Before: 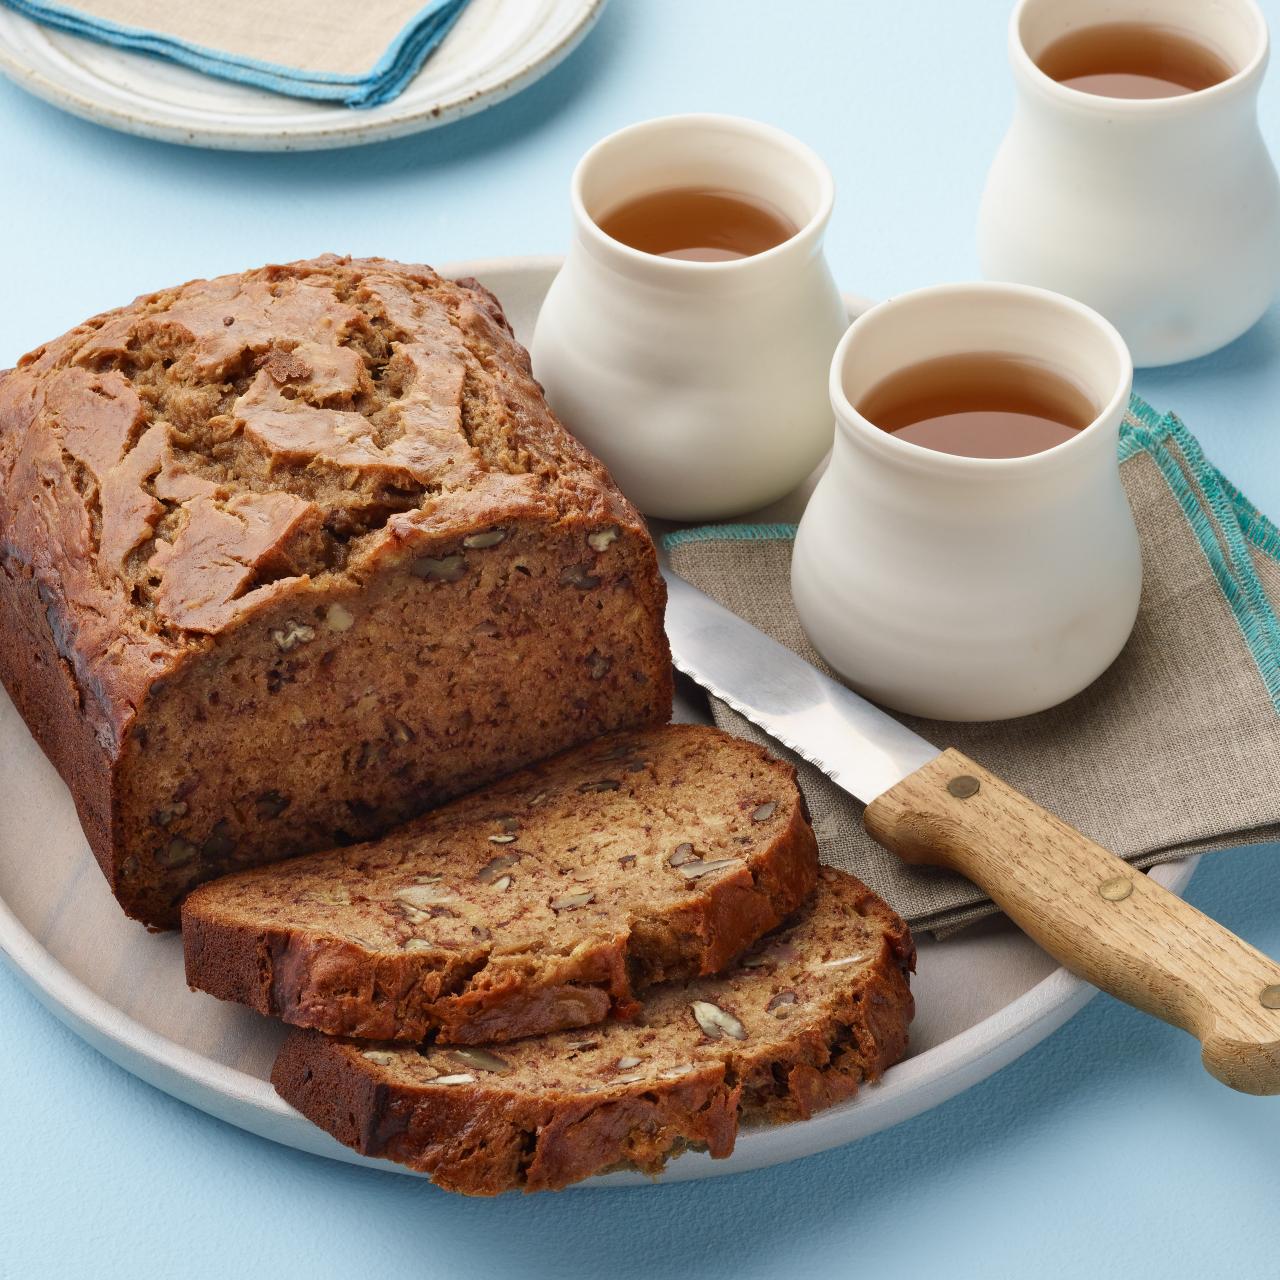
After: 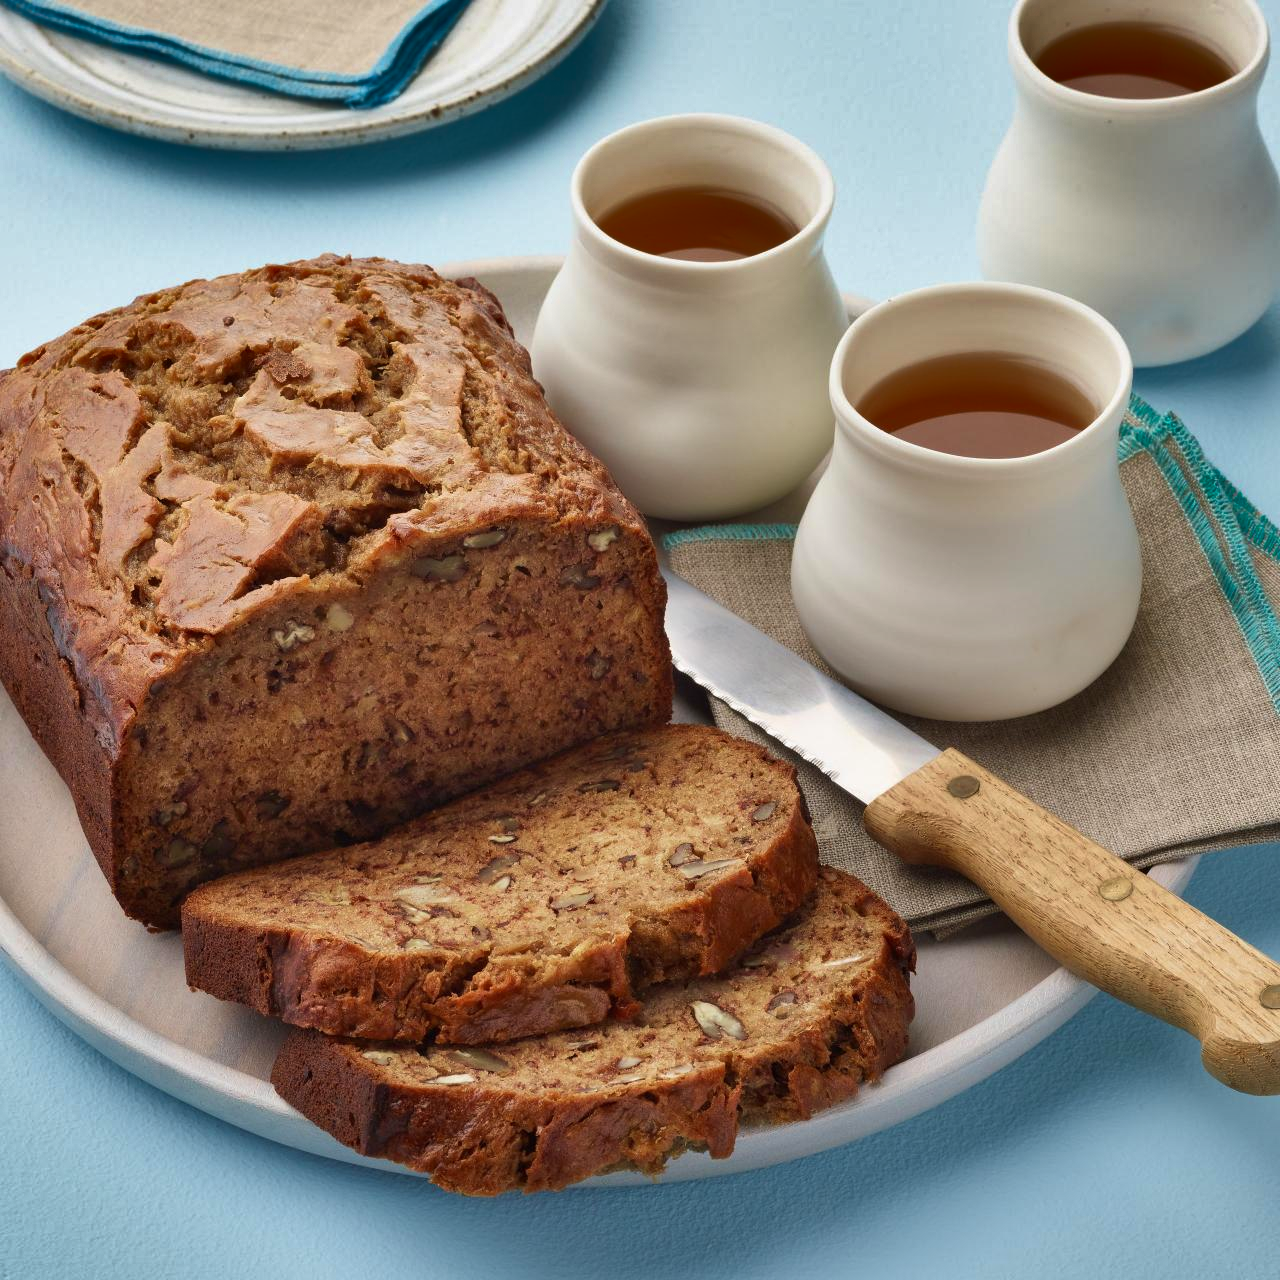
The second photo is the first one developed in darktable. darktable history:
velvia: strength 15%
shadows and highlights: radius 108.52, shadows 40.68, highlights -72.88, low approximation 0.01, soften with gaussian
